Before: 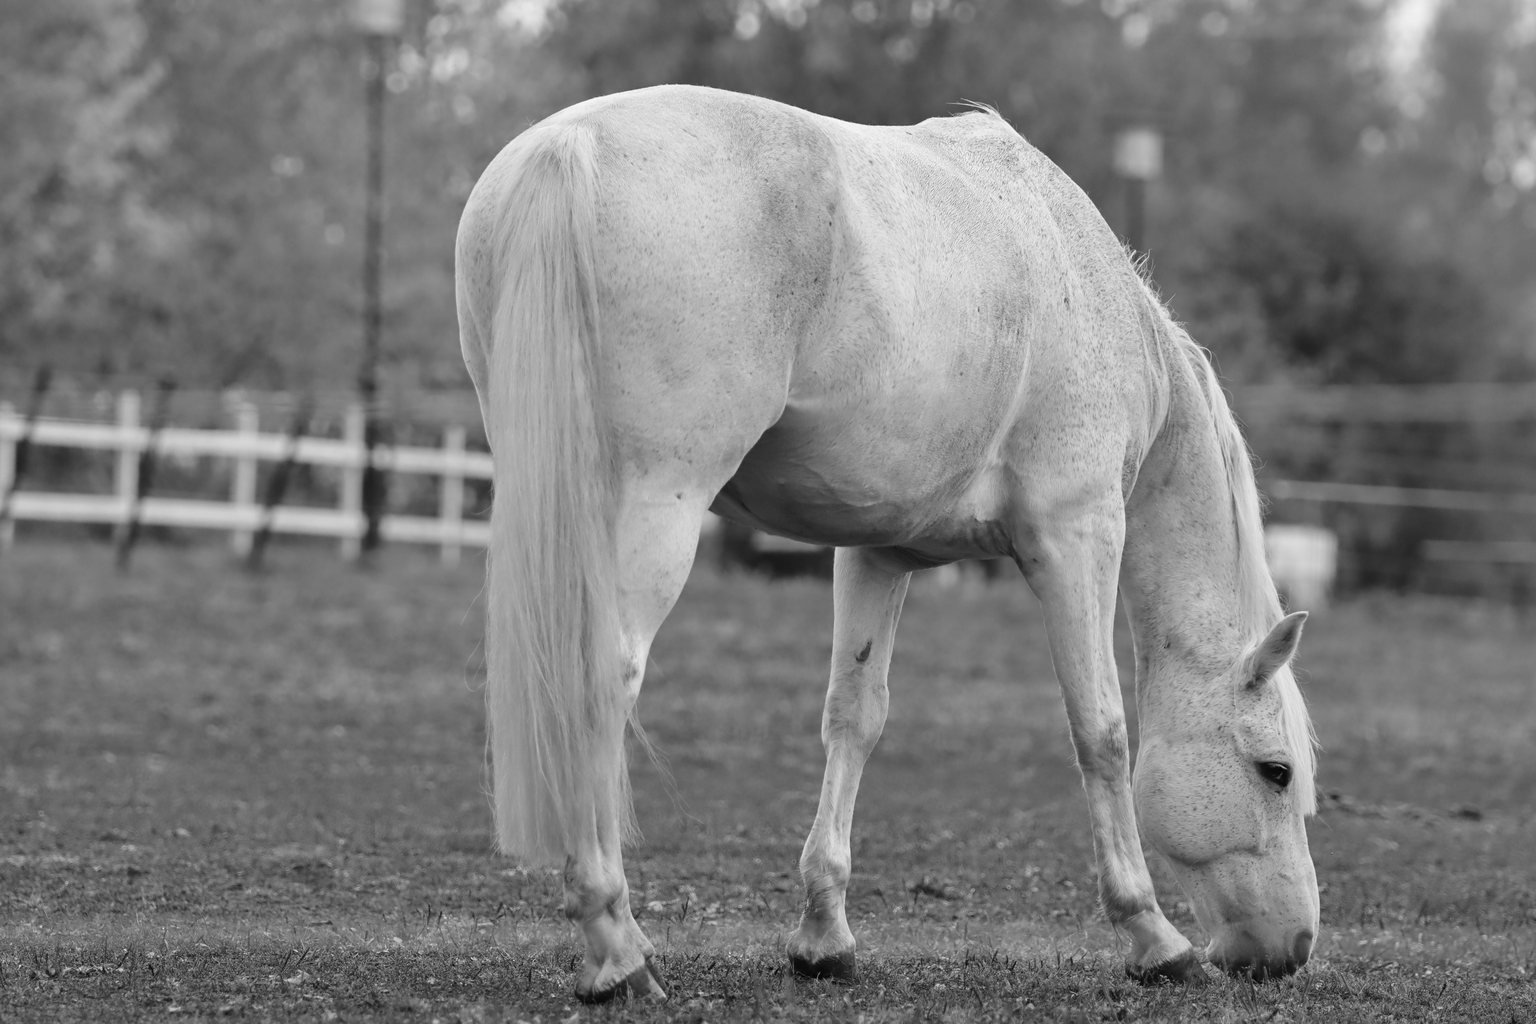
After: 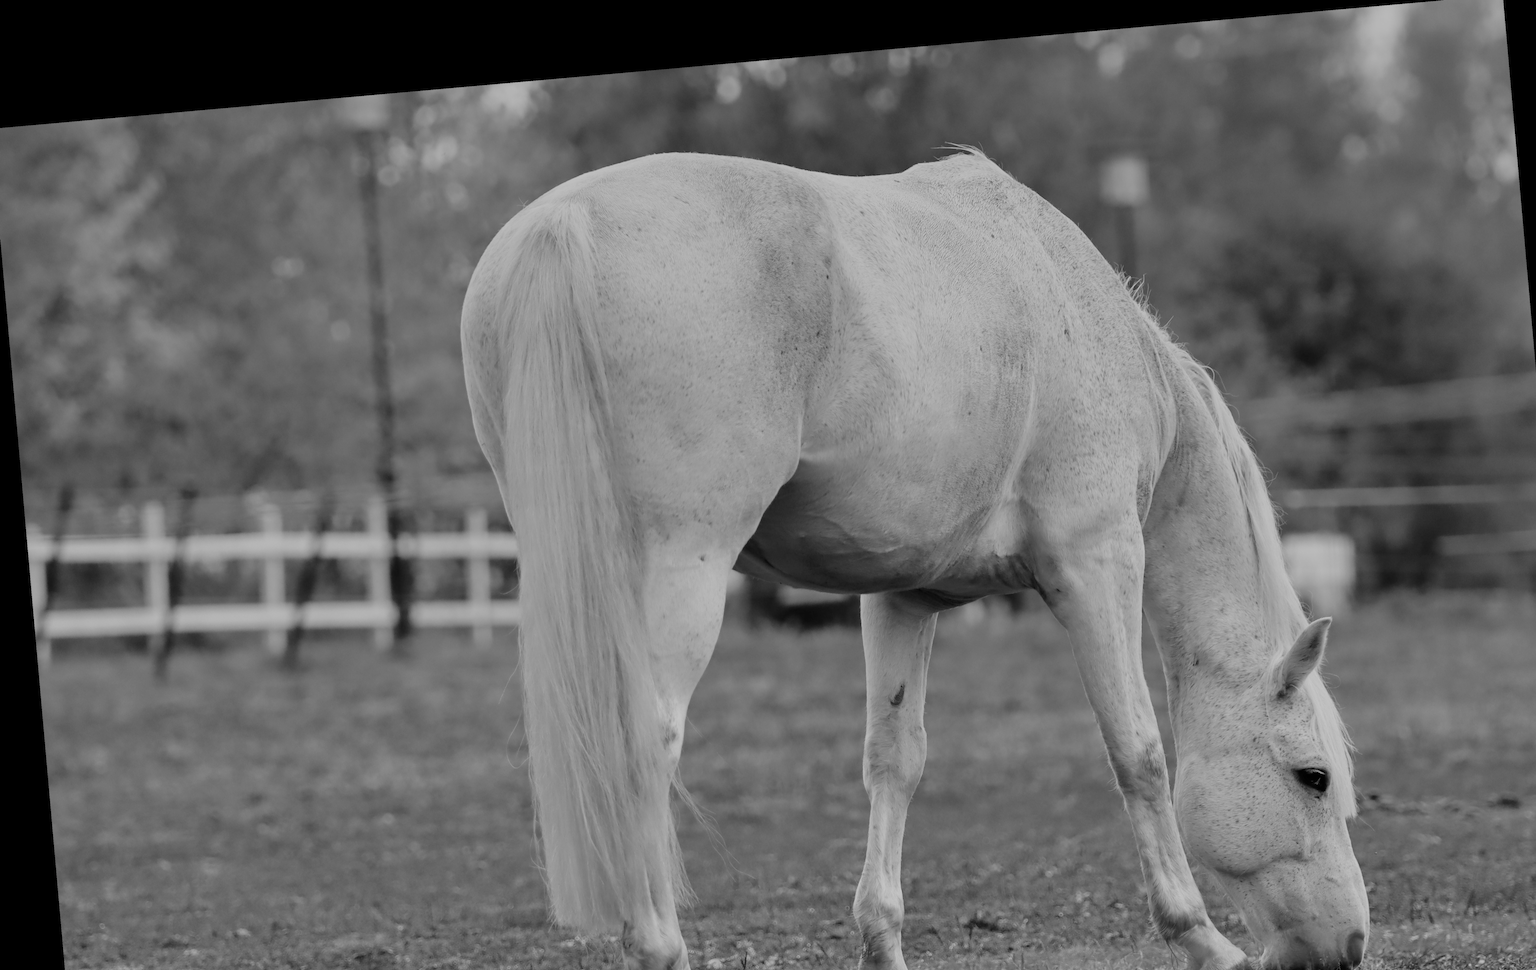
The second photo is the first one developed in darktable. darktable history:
exposure: compensate highlight preservation false
rotate and perspective: rotation -4.86°, automatic cropping off
filmic rgb: middle gray luminance 18.42%, black relative exposure -11.25 EV, white relative exposure 3.75 EV, threshold 6 EV, target black luminance 0%, hardness 5.87, latitude 57.4%, contrast 0.963, shadows ↔ highlights balance 49.98%, add noise in highlights 0, preserve chrominance luminance Y, color science v3 (2019), use custom middle-gray values true, iterations of high-quality reconstruction 0, contrast in highlights soft, enable highlight reconstruction true
crop and rotate: angle 0.2°, left 0.275%, right 3.127%, bottom 14.18%
graduated density: on, module defaults
